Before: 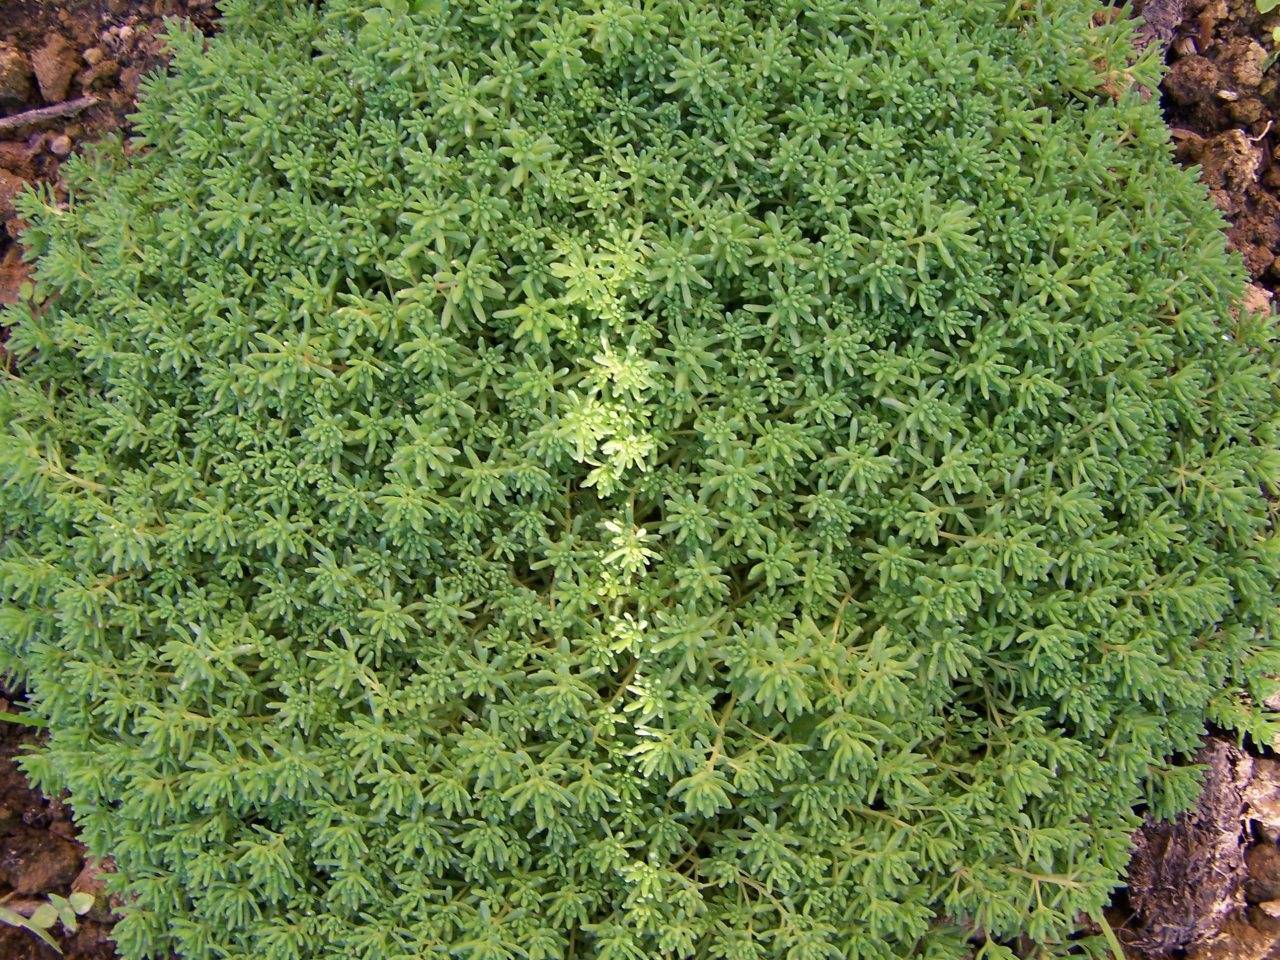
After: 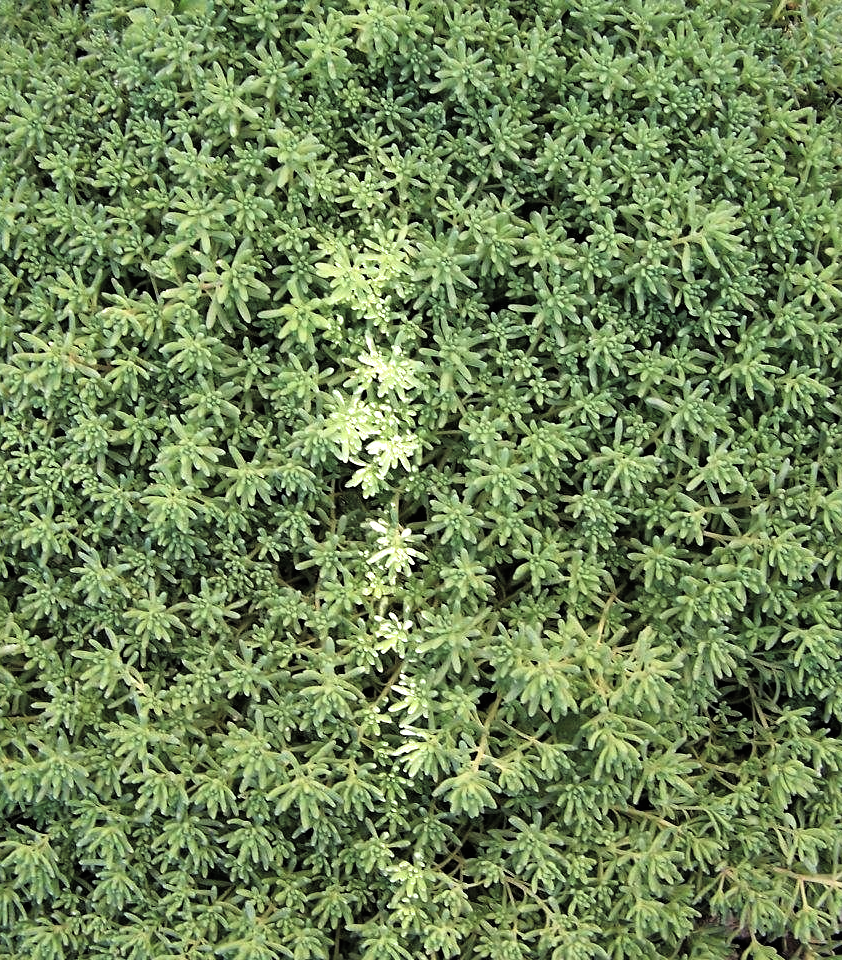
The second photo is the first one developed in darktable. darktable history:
filmic rgb: black relative exposure -3.62 EV, white relative exposure 2.12 EV, hardness 3.63
exposure: black level correction -0.024, exposure -0.119 EV, compensate exposure bias true, compensate highlight preservation false
crop and rotate: left 18.371%, right 15.81%
sharpen: radius 1.306, amount 0.293, threshold 0.053
